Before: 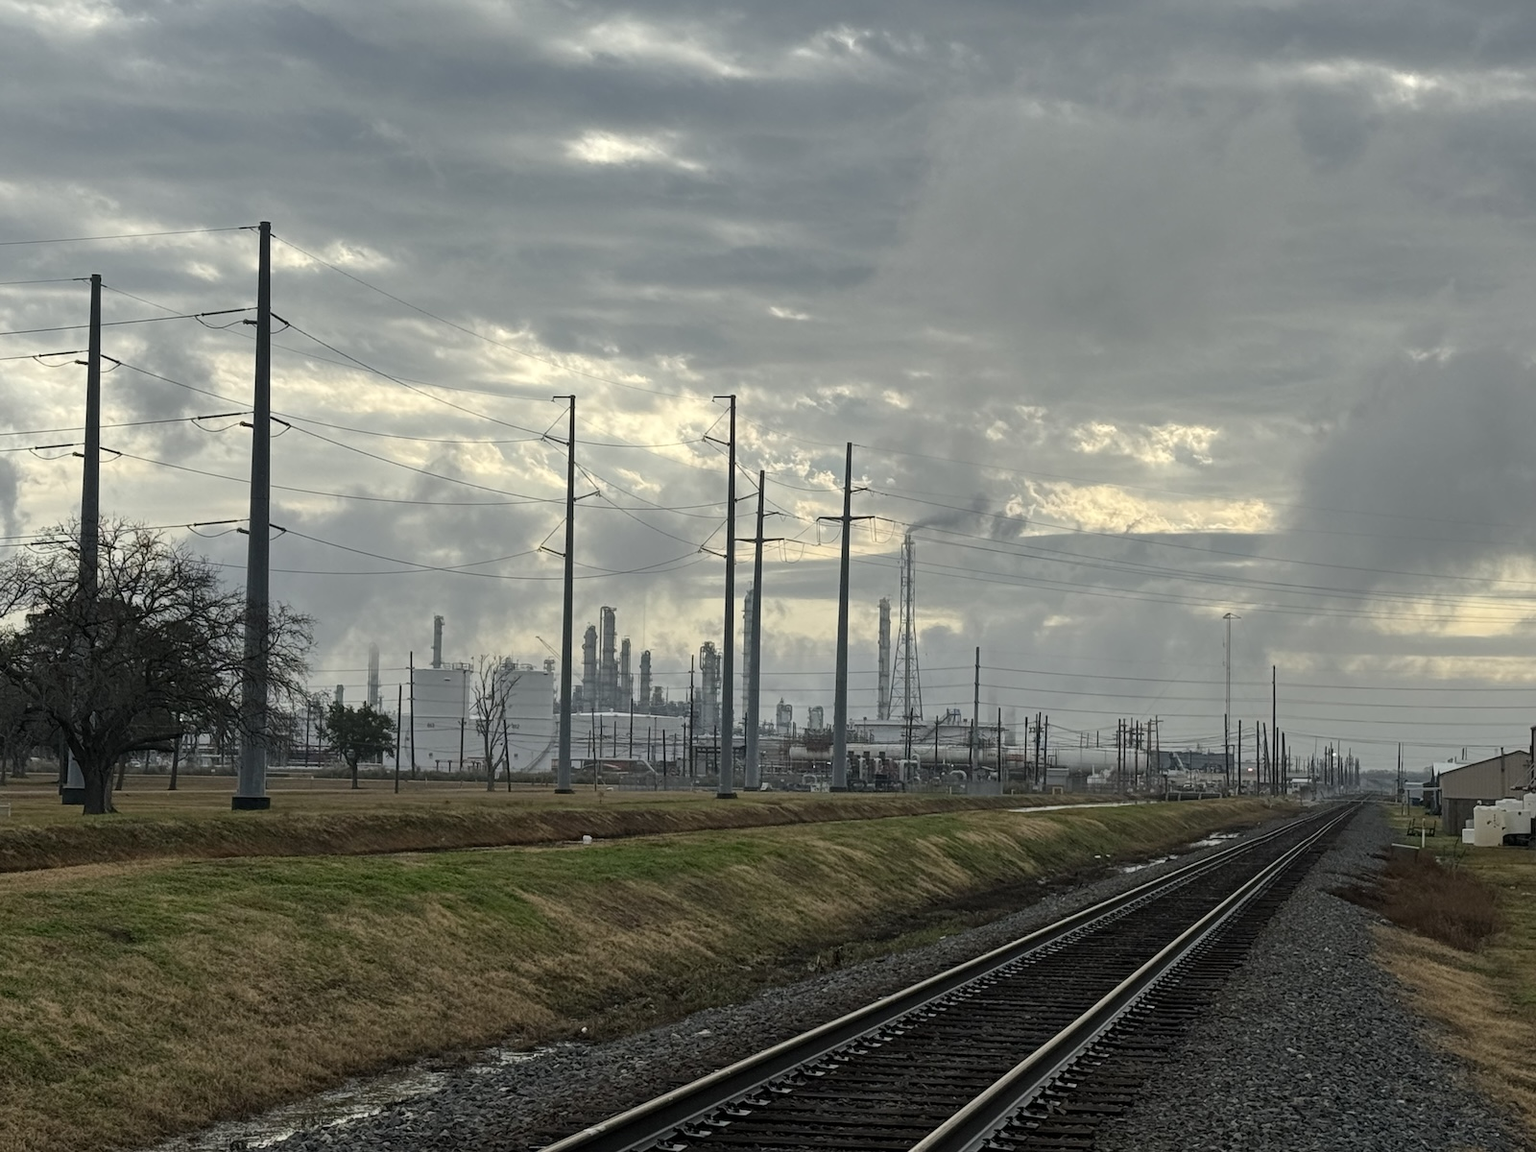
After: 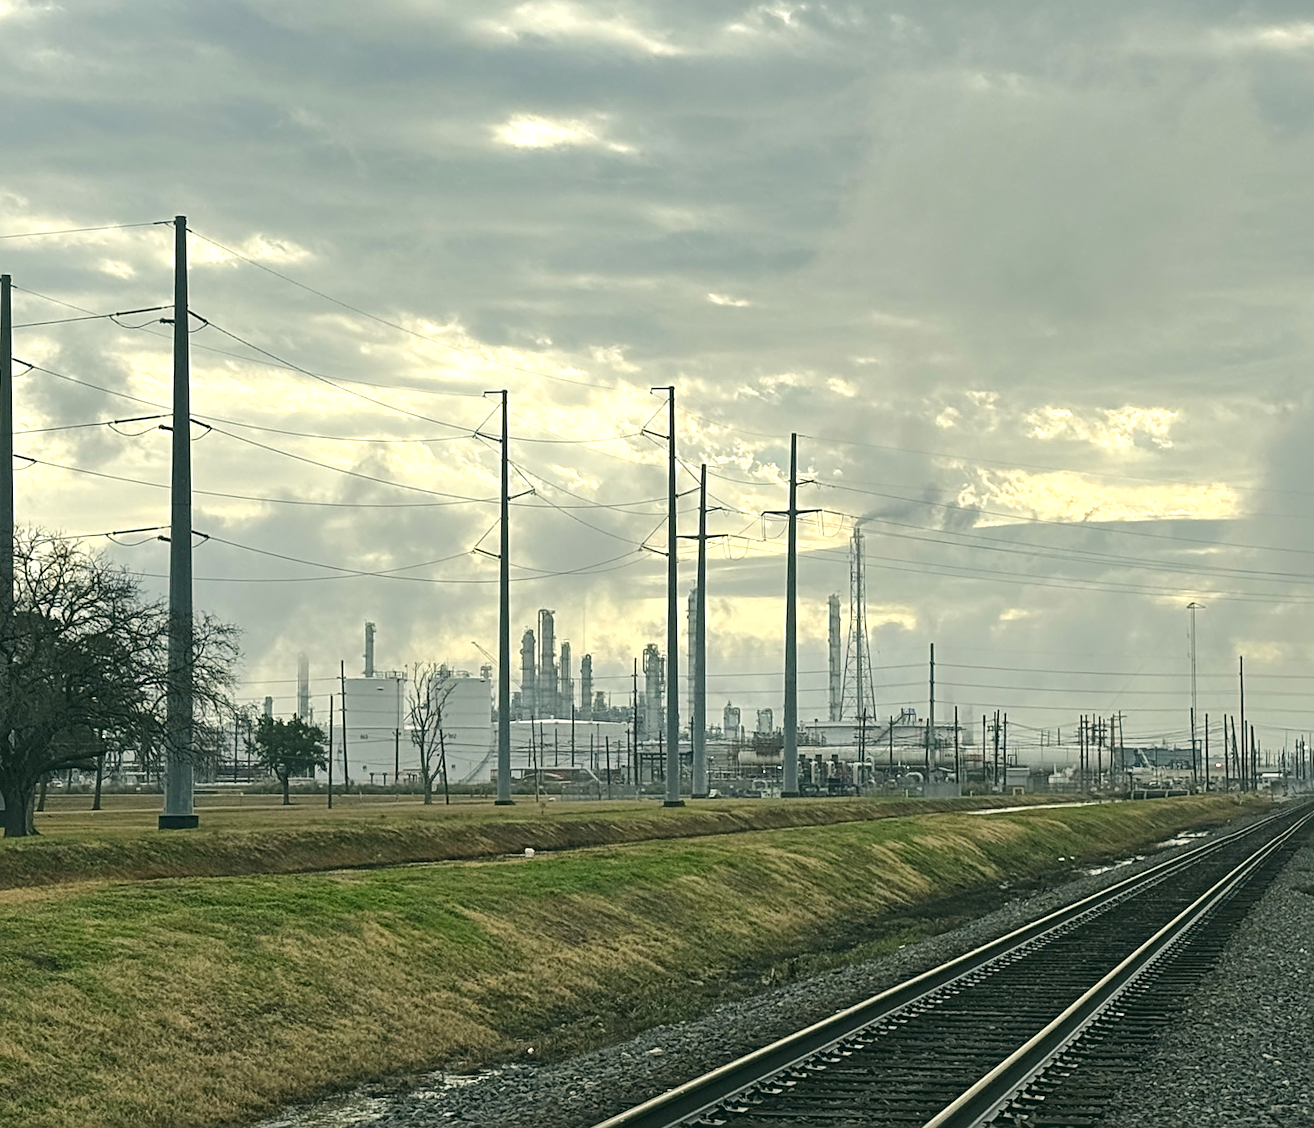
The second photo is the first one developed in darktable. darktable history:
exposure: black level correction -0.005, exposure 0.62 EV, compensate highlight preservation false
crop and rotate: angle 1.21°, left 4.271%, top 0.883%, right 11.275%, bottom 2.445%
sharpen: on, module defaults
color correction: highlights a* -0.518, highlights b* 9.22, shadows a* -9.05, shadows b* 0.668
color balance rgb: shadows lift › luminance -19.58%, perceptual saturation grading › global saturation 0.39%, perceptual brilliance grading › mid-tones 9.547%, perceptual brilliance grading › shadows 15.574%, global vibrance 20%
